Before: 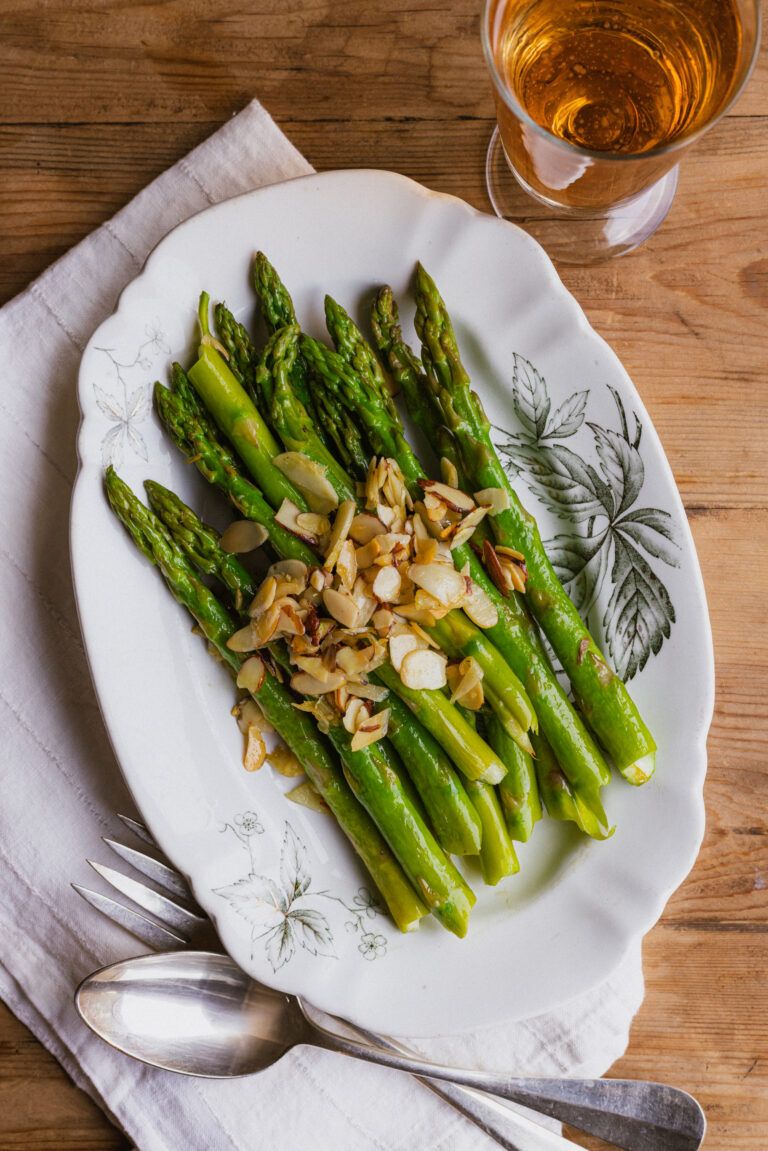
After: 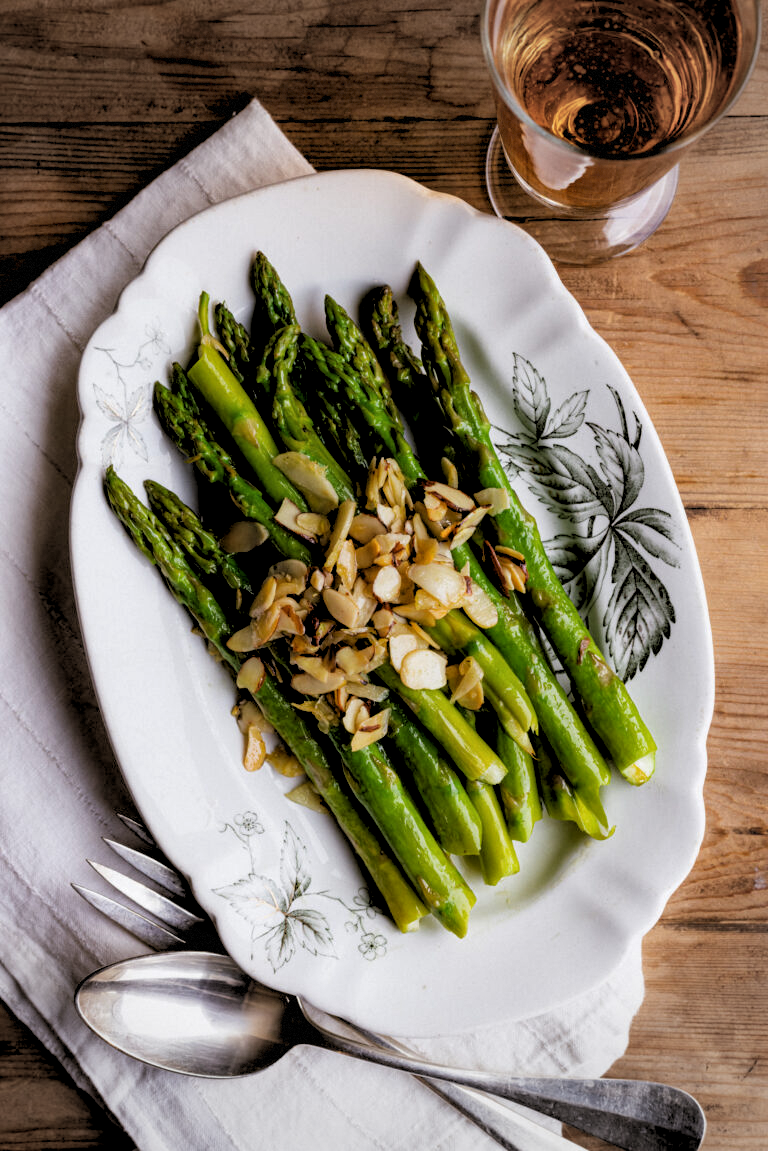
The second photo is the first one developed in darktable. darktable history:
vignetting: fall-off start 91%, fall-off radius 39.39%, brightness -0.182, saturation -0.3, width/height ratio 1.219, shape 1.3, dithering 8-bit output, unbound false
local contrast: mode bilateral grid, contrast 20, coarseness 50, detail 120%, midtone range 0.2
rgb levels: levels [[0.034, 0.472, 0.904], [0, 0.5, 1], [0, 0.5, 1]]
exposure: compensate highlight preservation false
